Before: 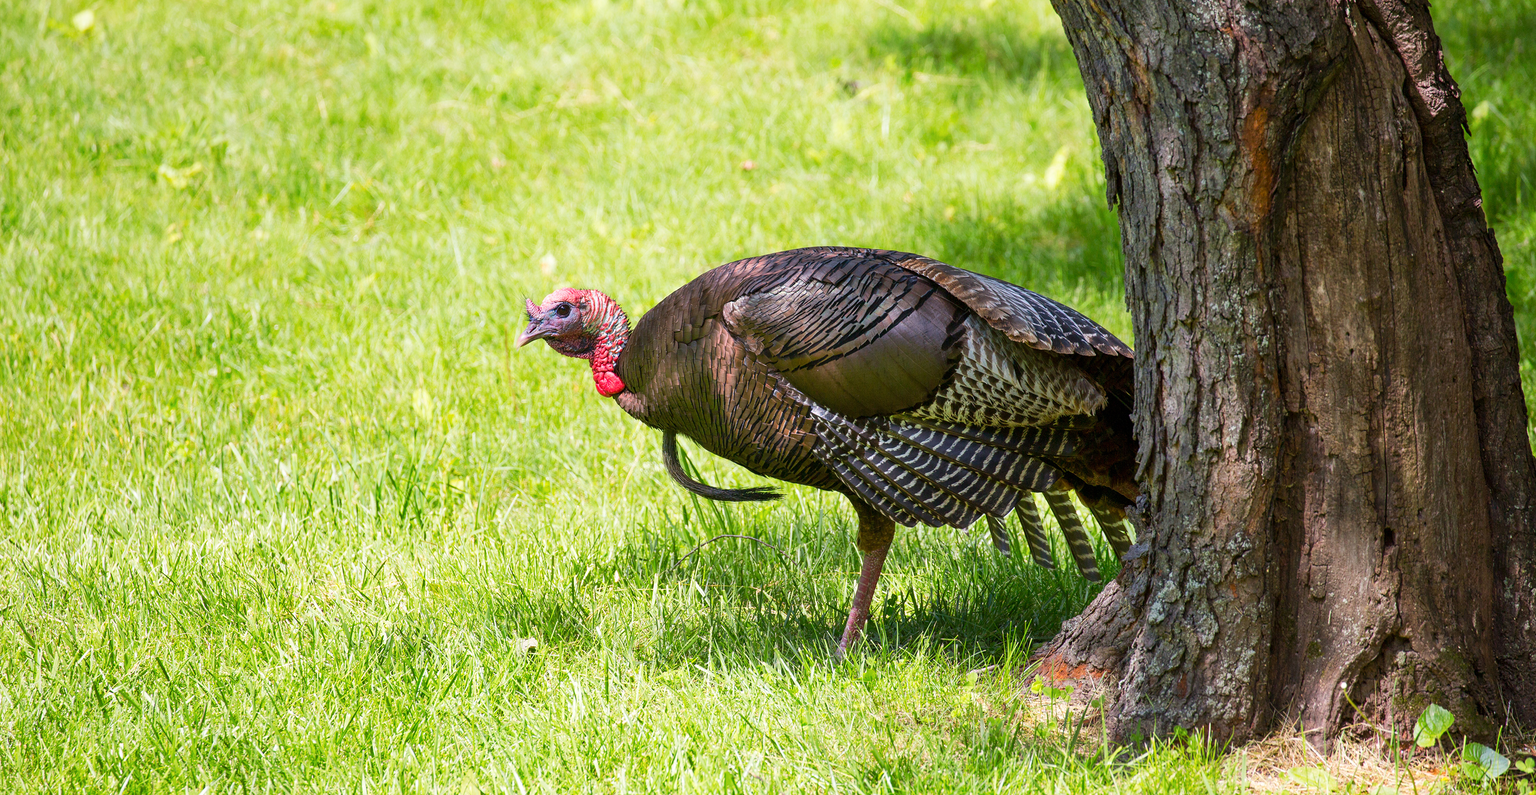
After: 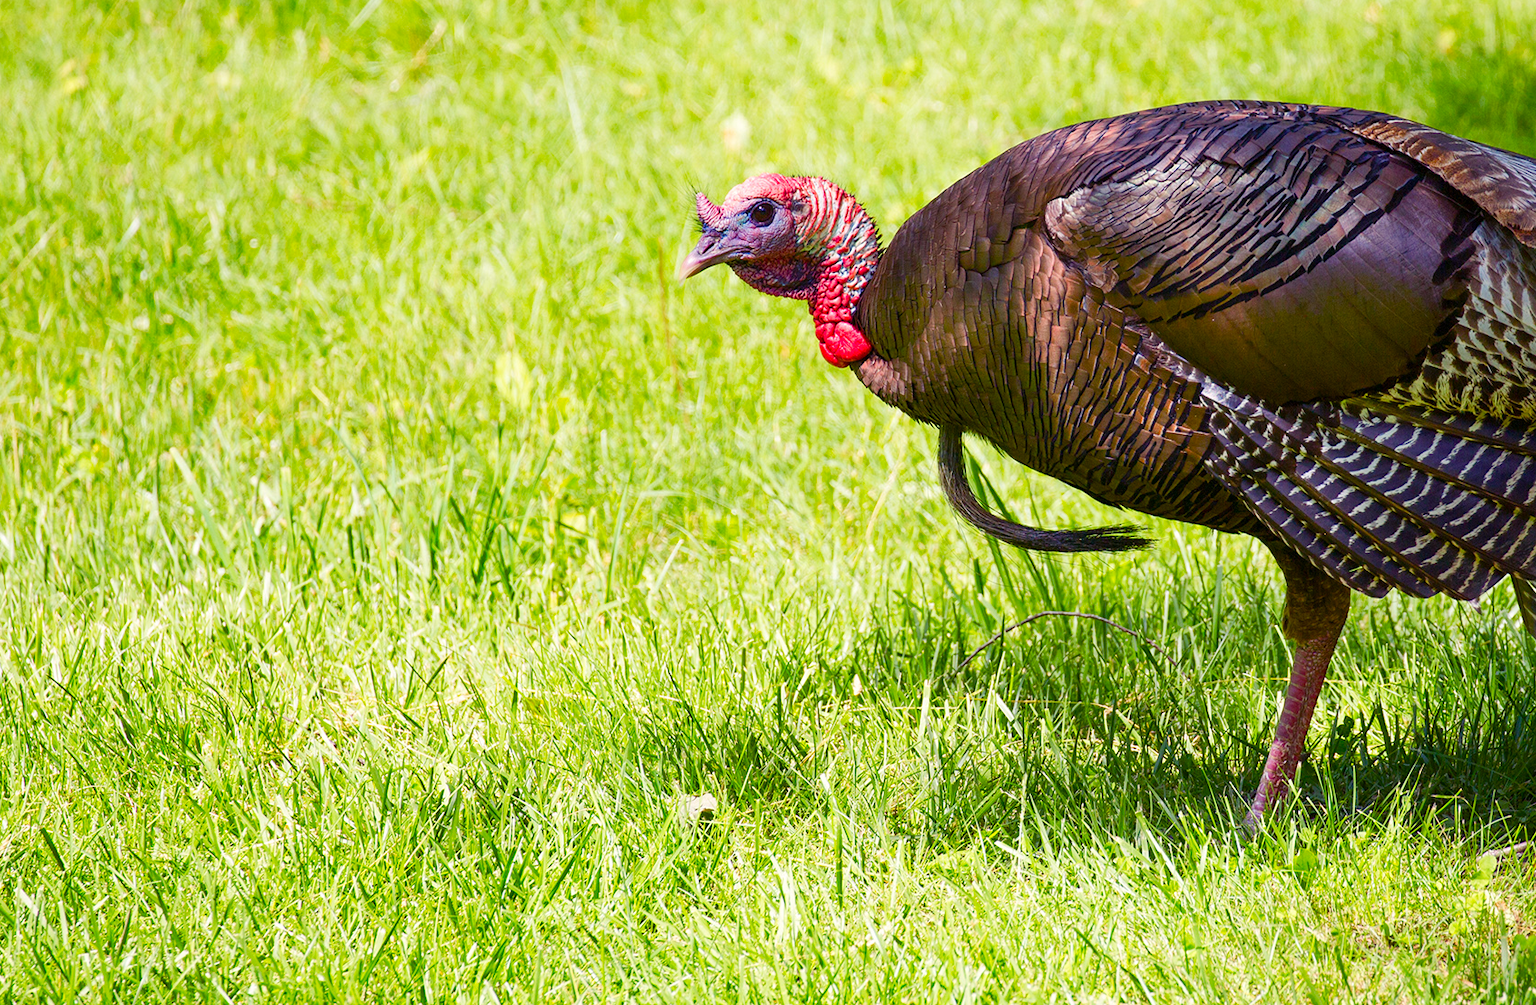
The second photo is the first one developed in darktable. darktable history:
color balance rgb: shadows lift › luminance -21.562%, shadows lift › chroma 8.898%, shadows lift › hue 285.93°, perceptual saturation grading › global saturation 0.959%, perceptual saturation grading › mid-tones 6.292%, perceptual saturation grading › shadows 72.224%
color correction: highlights b* 2.98
crop: left 8.69%, top 23.924%, right 34.851%, bottom 4.719%
